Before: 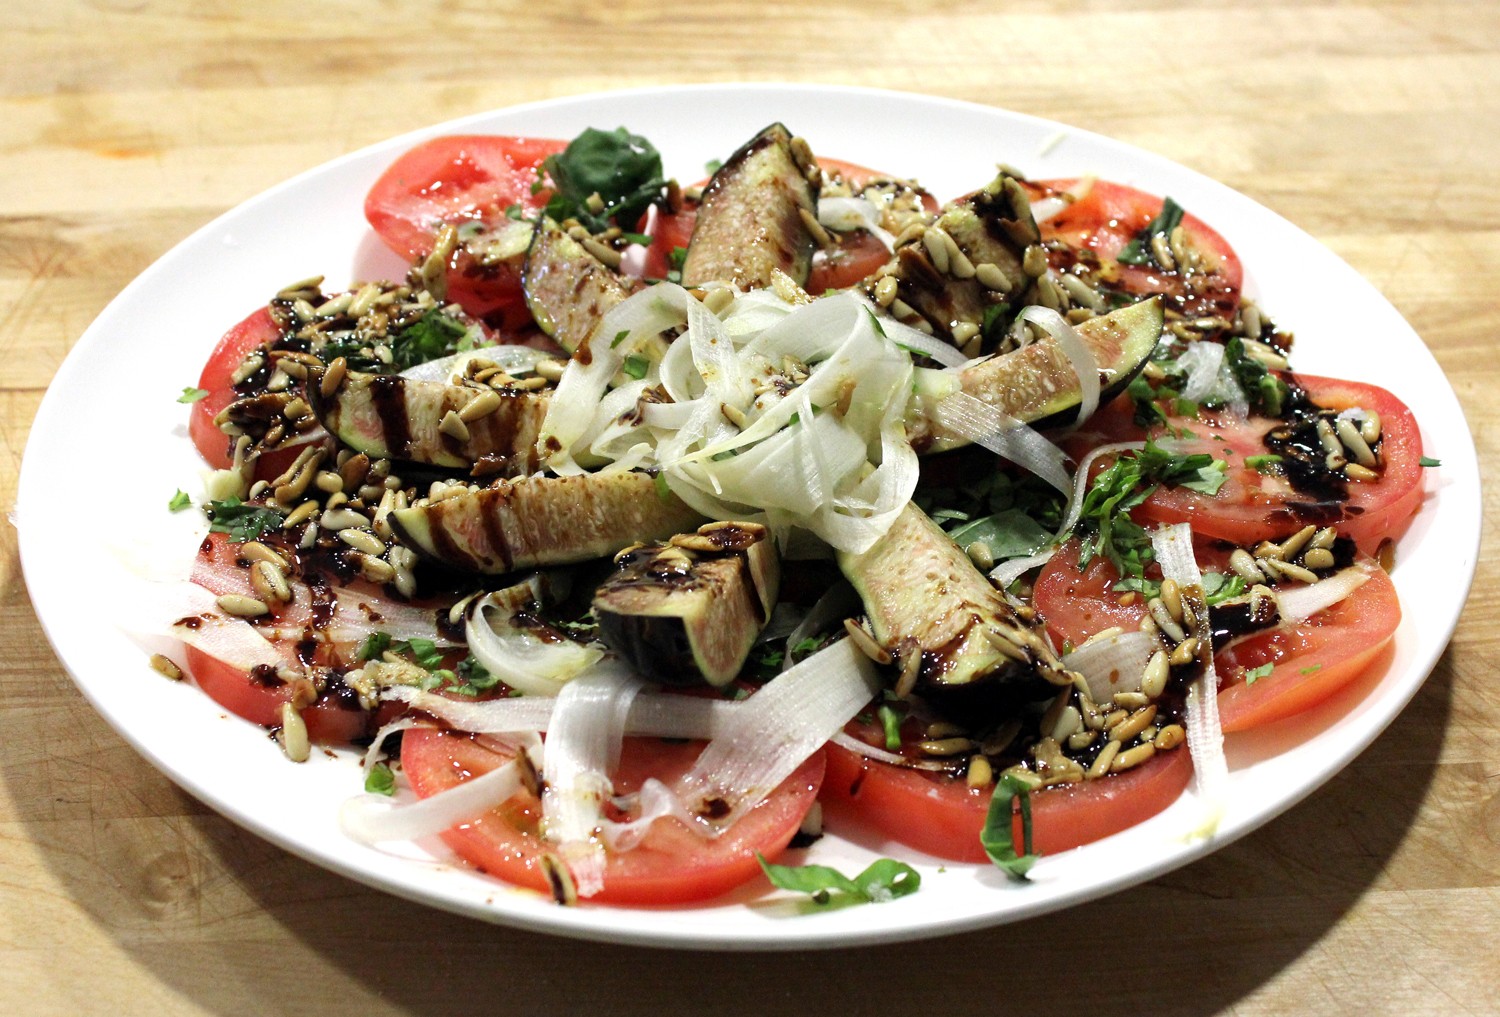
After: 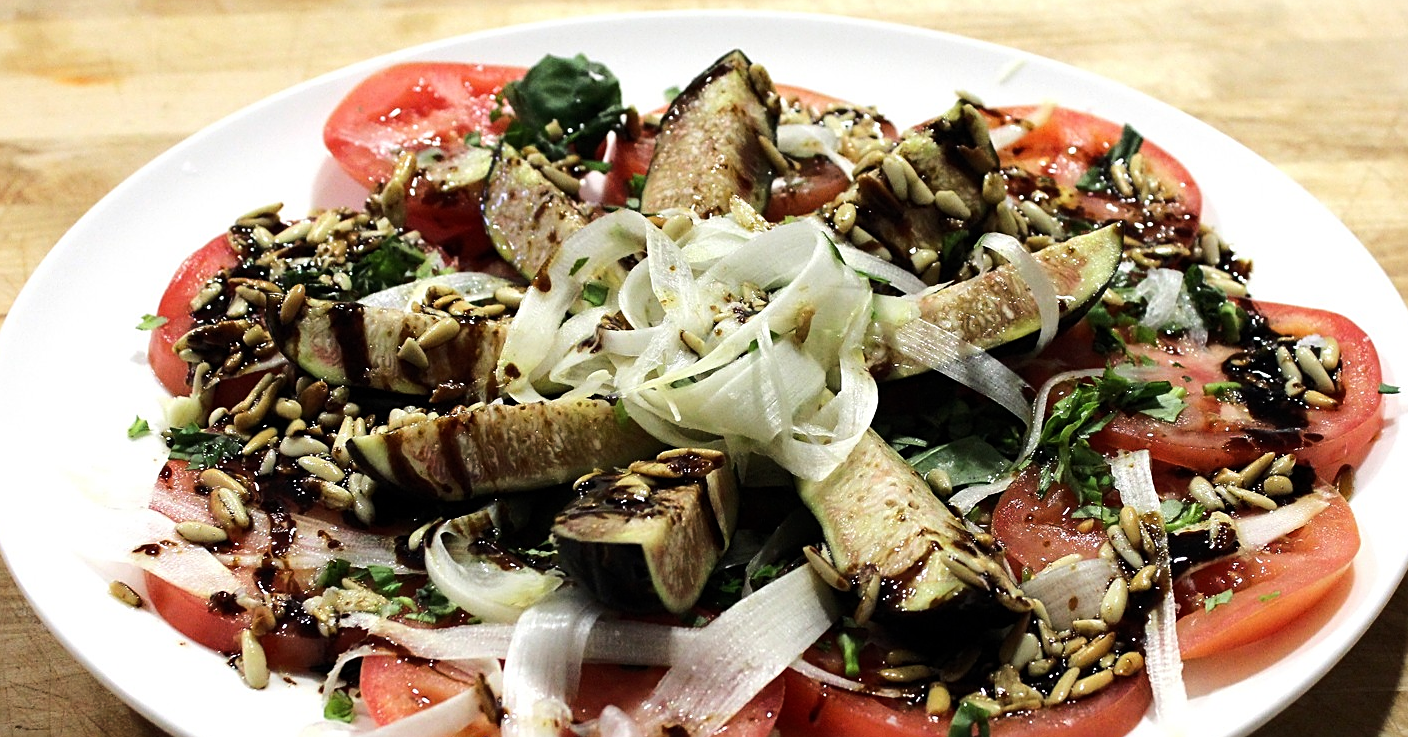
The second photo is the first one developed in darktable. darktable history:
sharpen: on, module defaults
crop: left 2.793%, top 7.206%, right 3.308%, bottom 20.252%
tone equalizer: on, module defaults
base curve: curves: ch0 [(0, 0) (0.073, 0.04) (0.157, 0.139) (0.492, 0.492) (0.758, 0.758) (1, 1)], preserve colors average RGB
